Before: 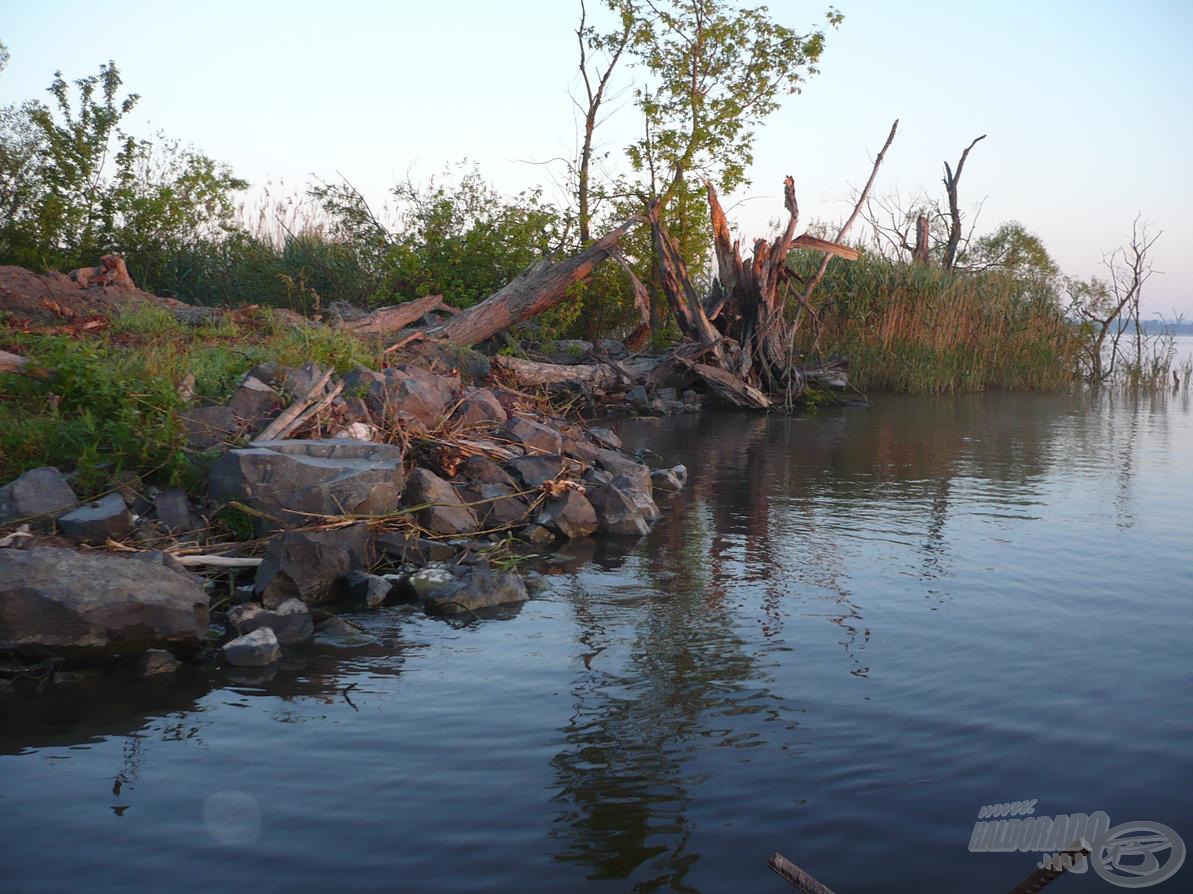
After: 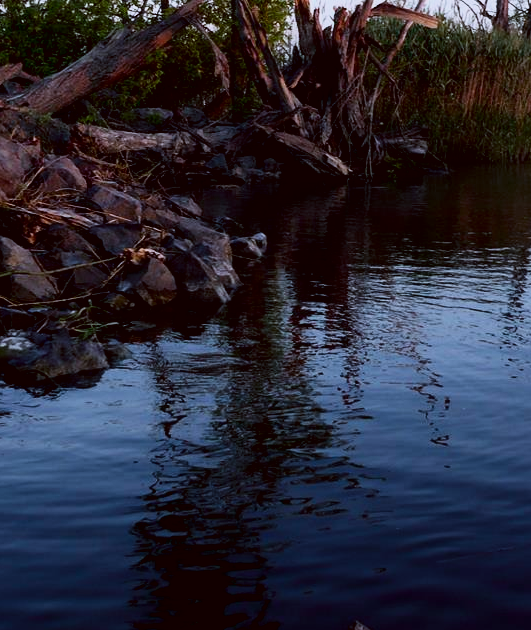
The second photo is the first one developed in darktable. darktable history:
local contrast: mode bilateral grid, contrast 9, coarseness 24, detail 110%, midtone range 0.2
color correction: highlights a* 6.24, highlights b* 7.73, shadows a* 6.07, shadows b* 7.52, saturation 0.924
contrast brightness saturation: contrast 0.19, brightness -0.236, saturation 0.117
filmic rgb: black relative exposure -3.91 EV, white relative exposure 3.14 EV, hardness 2.87
crop: left 35.239%, top 26.037%, right 20.221%, bottom 3.408%
color calibration: x 0.395, y 0.386, temperature 3675.81 K
